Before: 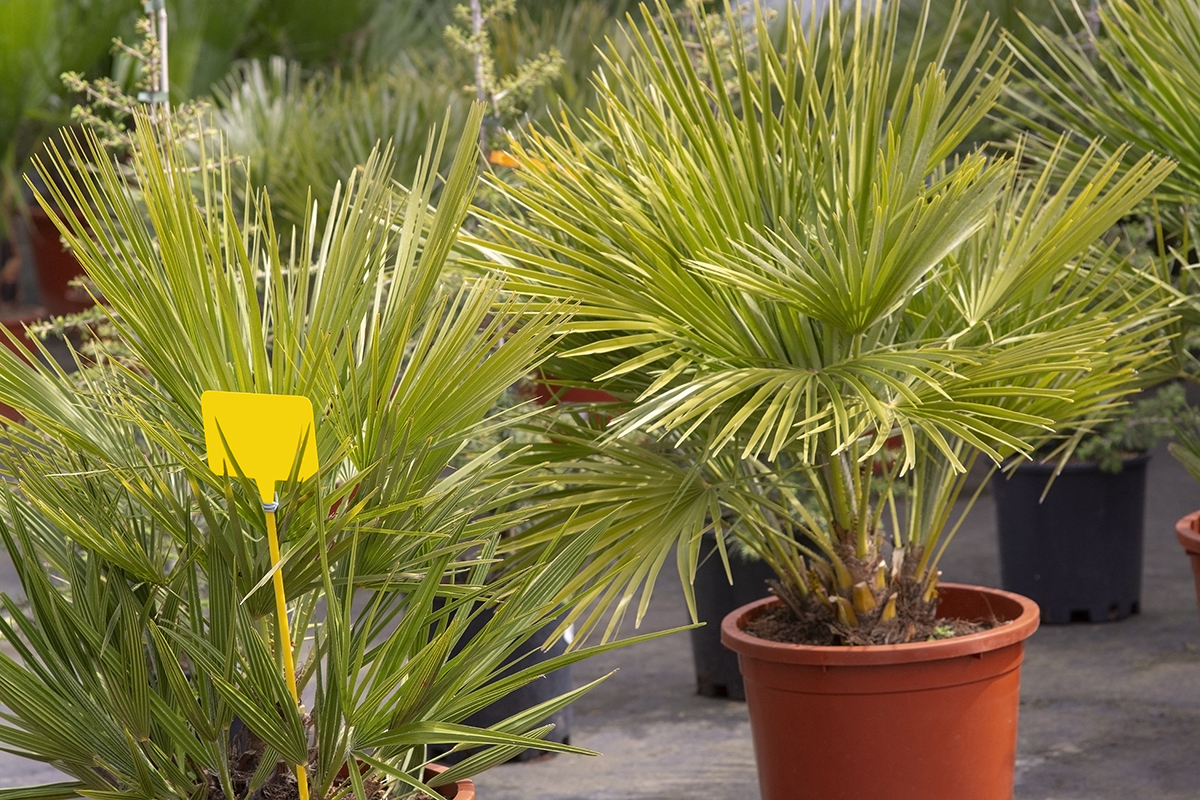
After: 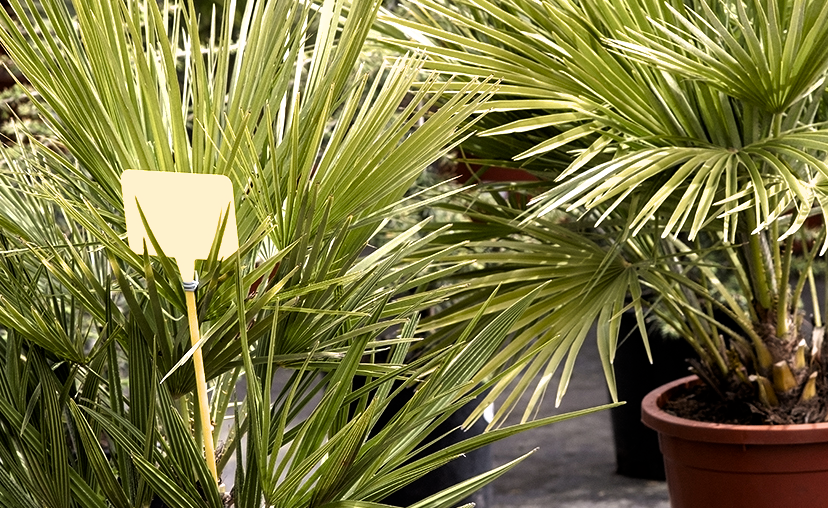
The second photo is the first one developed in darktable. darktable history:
contrast brightness saturation: contrast 0.029, brightness -0.044
filmic rgb: black relative exposure -8.2 EV, white relative exposure 2.21 EV, hardness 7.06, latitude 86.16%, contrast 1.68, highlights saturation mix -3.85%, shadows ↔ highlights balance -2.97%
crop: left 6.723%, top 27.703%, right 24.243%, bottom 8.785%
